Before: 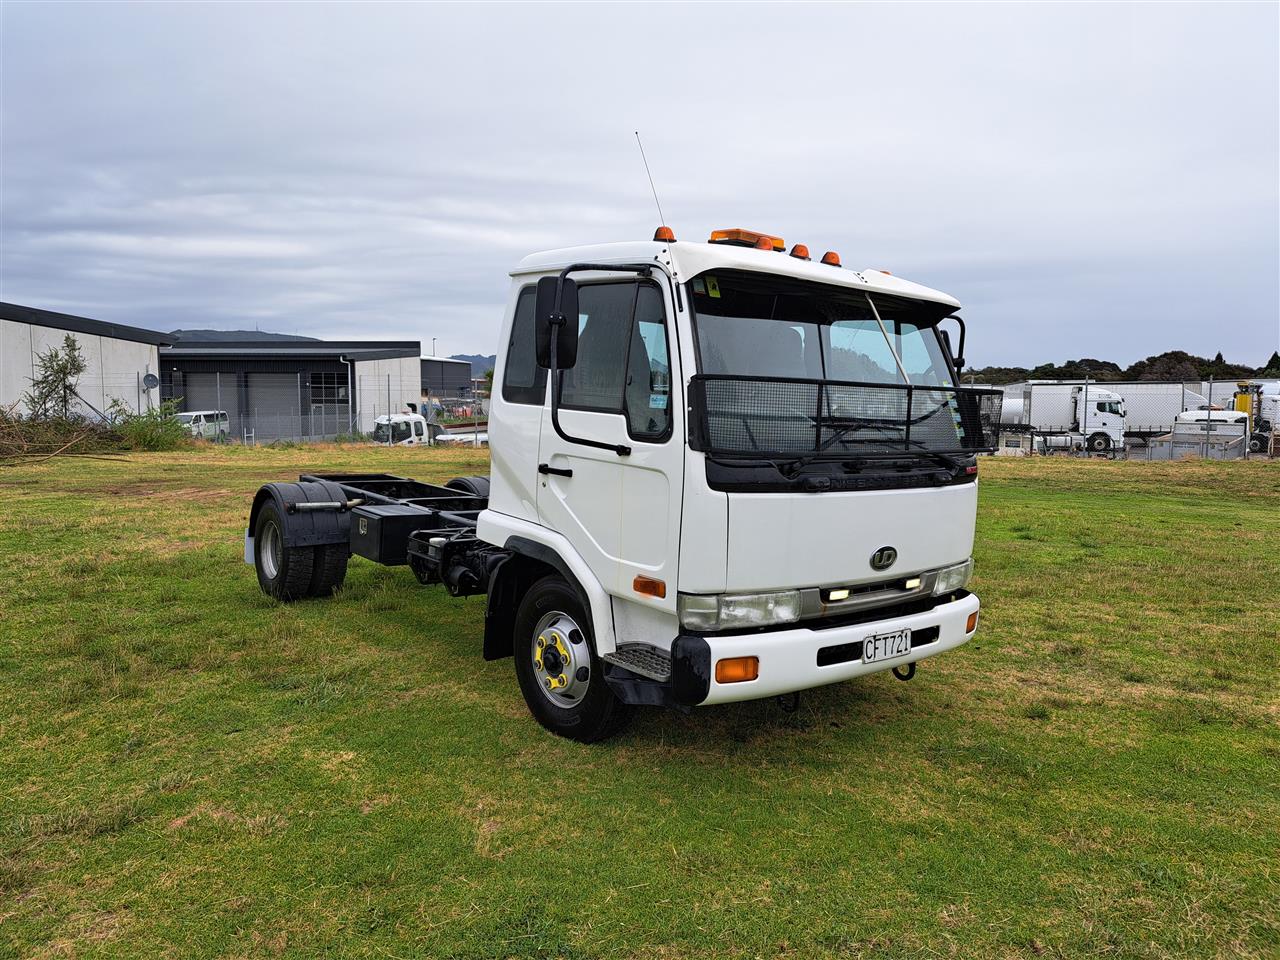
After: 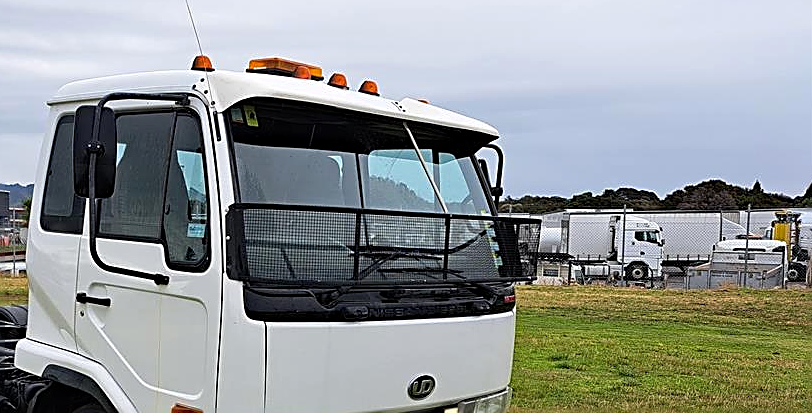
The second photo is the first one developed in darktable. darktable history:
sharpen: amount 0.892
haze removal: compatibility mode true, adaptive false
crop: left 36.141%, top 17.892%, right 0.389%, bottom 39.003%
